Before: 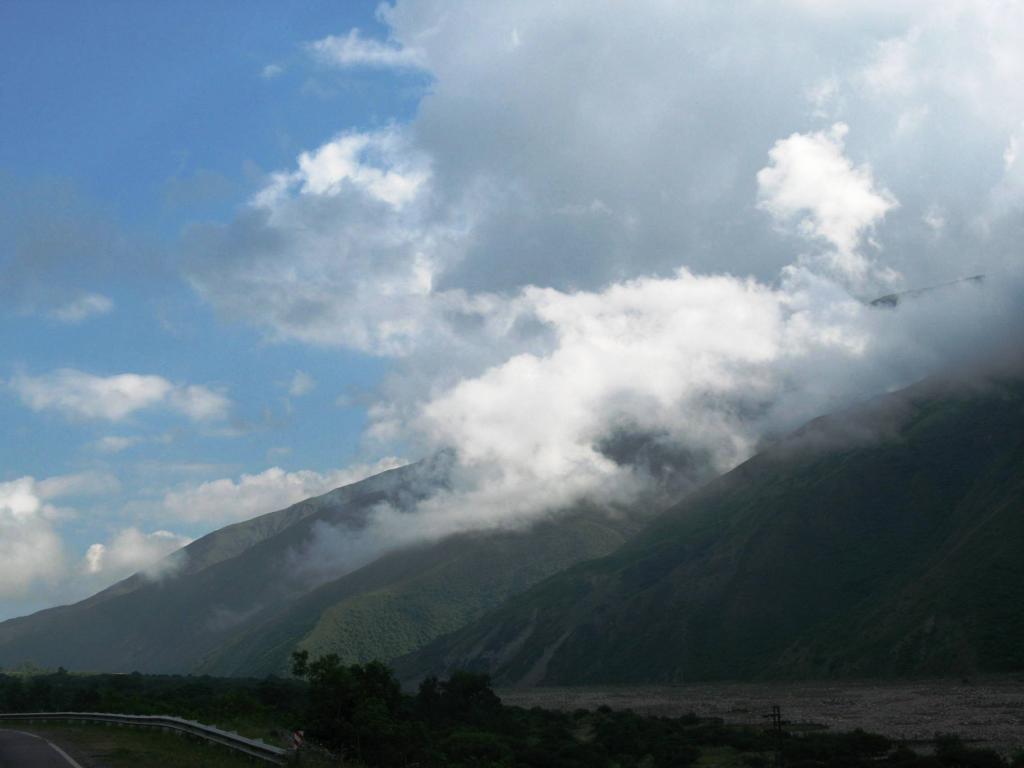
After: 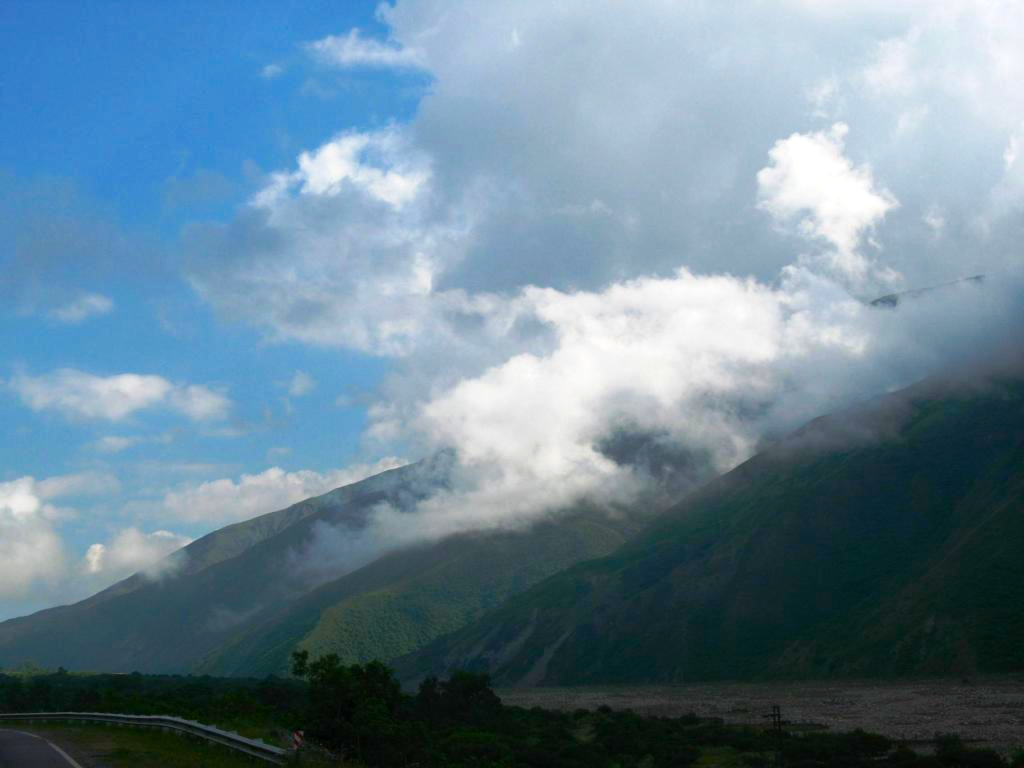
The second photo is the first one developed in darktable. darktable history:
color balance rgb: perceptual saturation grading › global saturation 45%, perceptual saturation grading › highlights -25%, perceptual saturation grading › shadows 50%, perceptual brilliance grading › global brilliance 3%, global vibrance 3%
white balance: red 1, blue 1
